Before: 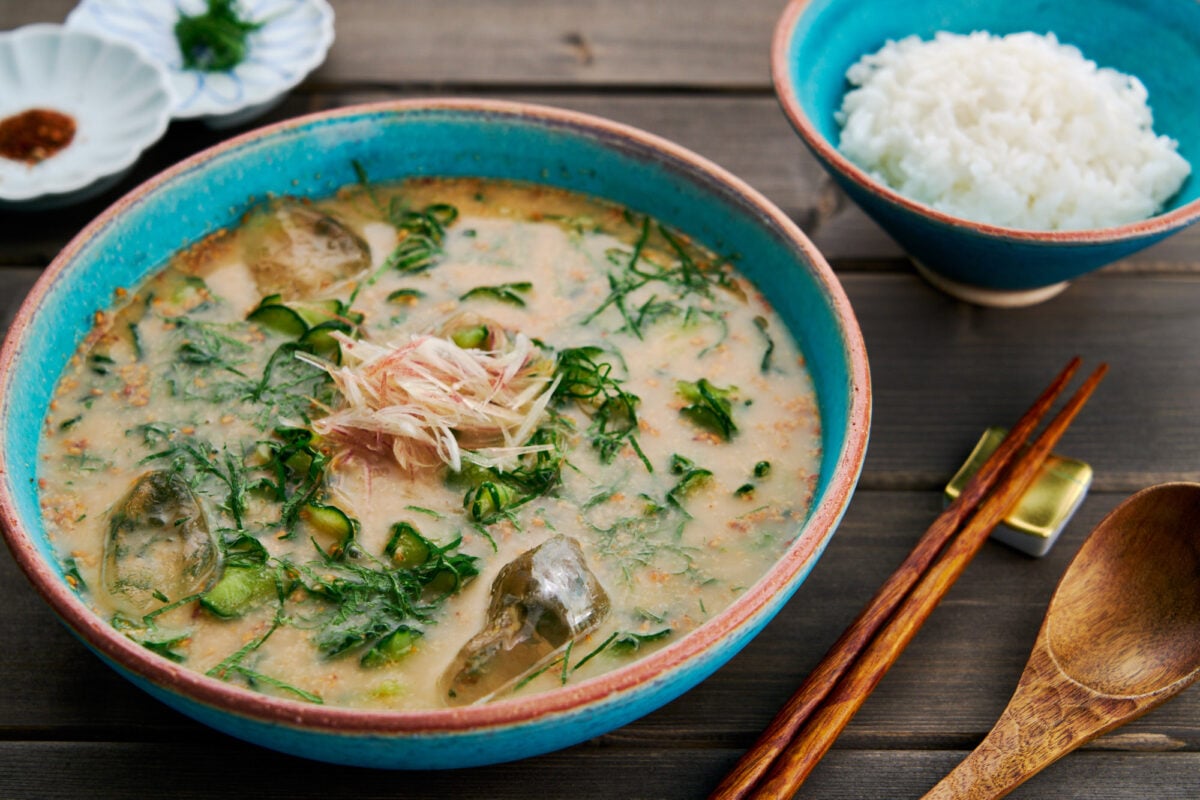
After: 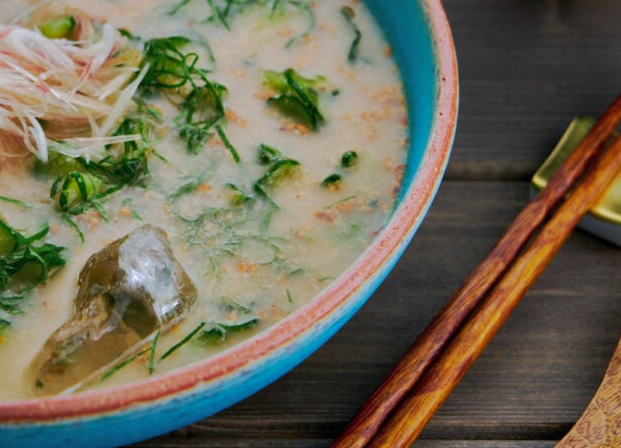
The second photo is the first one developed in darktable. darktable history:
crop: left 34.479%, top 38.822%, right 13.718%, bottom 5.172%
shadows and highlights: shadows 40, highlights -60
white balance: red 0.954, blue 1.079
